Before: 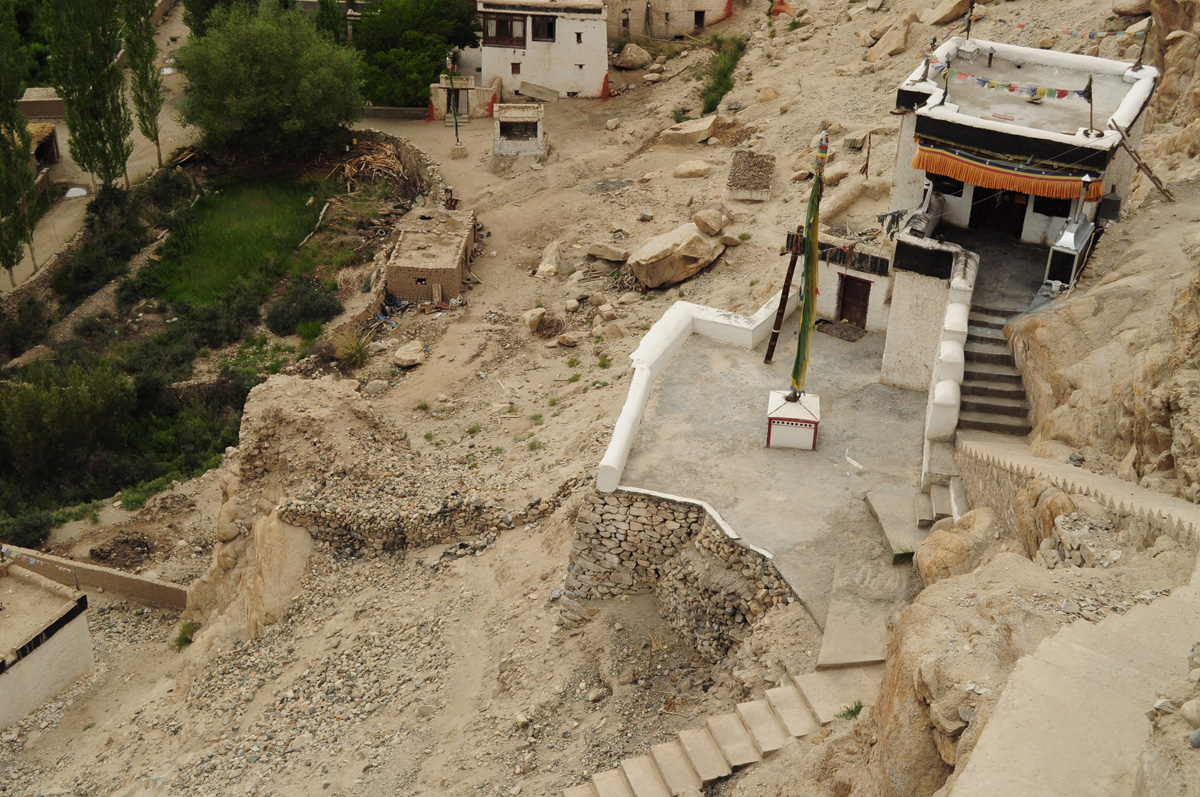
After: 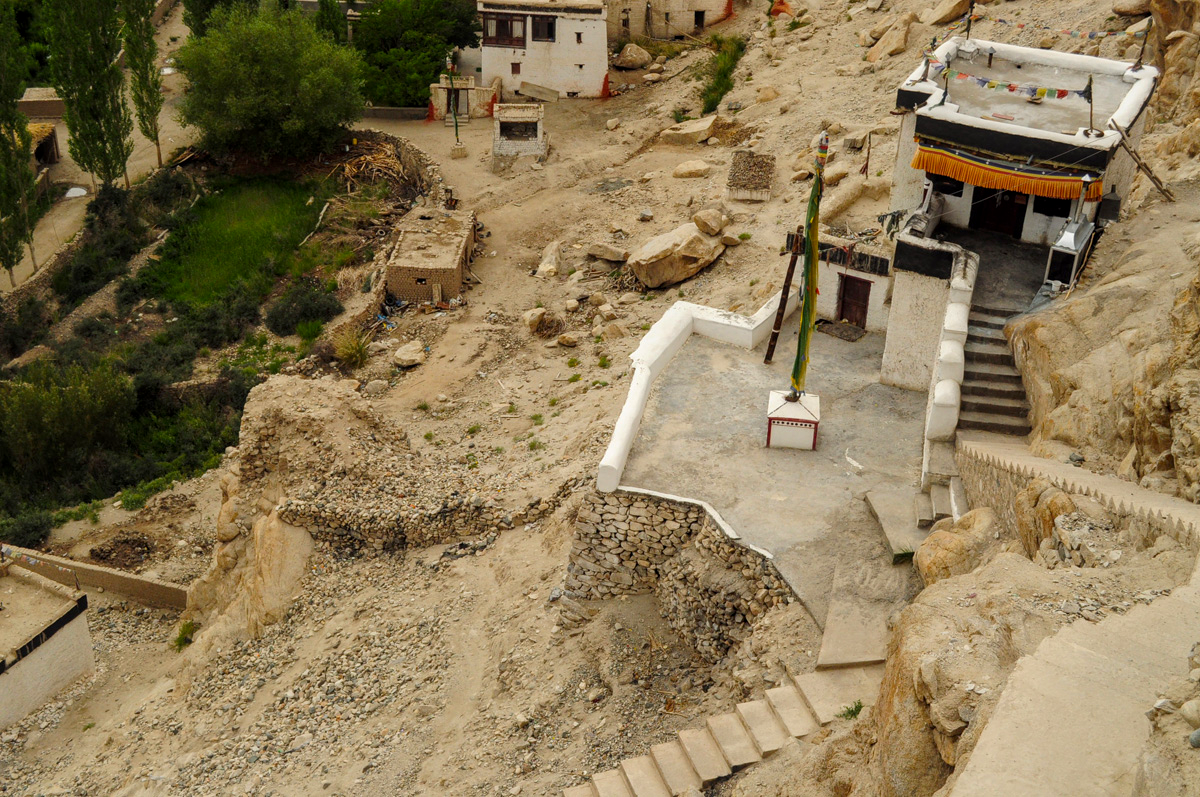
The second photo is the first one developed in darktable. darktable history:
color balance rgb: perceptual saturation grading › global saturation 29.352%
local contrast: on, module defaults
